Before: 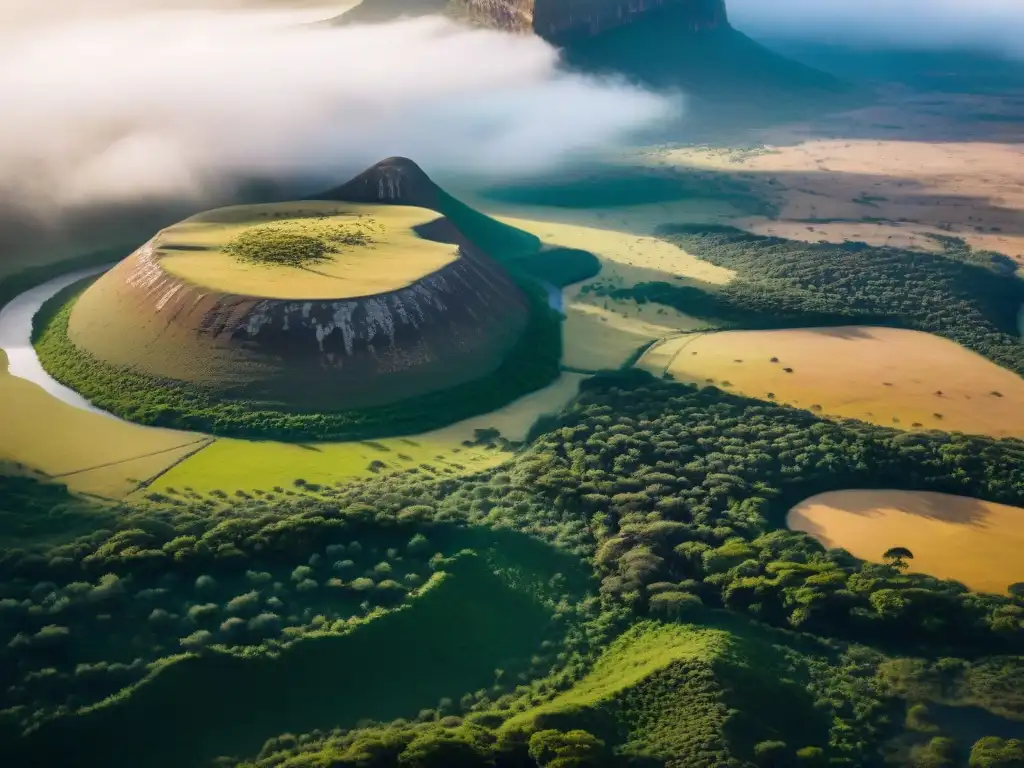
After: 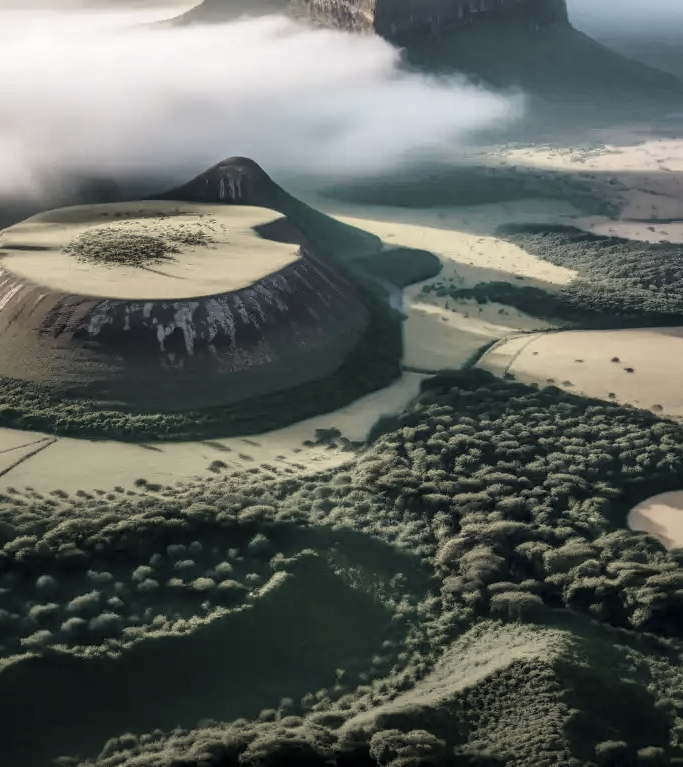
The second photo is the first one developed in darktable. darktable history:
crop and rotate: left 15.566%, right 17.691%
color correction: highlights b* -0.042, saturation 0.159
color balance rgb: linear chroma grading › shadows 16.657%, linear chroma grading › highlights 60.78%, linear chroma grading › global chroma 49.712%, perceptual saturation grading › global saturation 19.989%, global vibrance 41.935%
local contrast: highlights 29%, detail 130%
